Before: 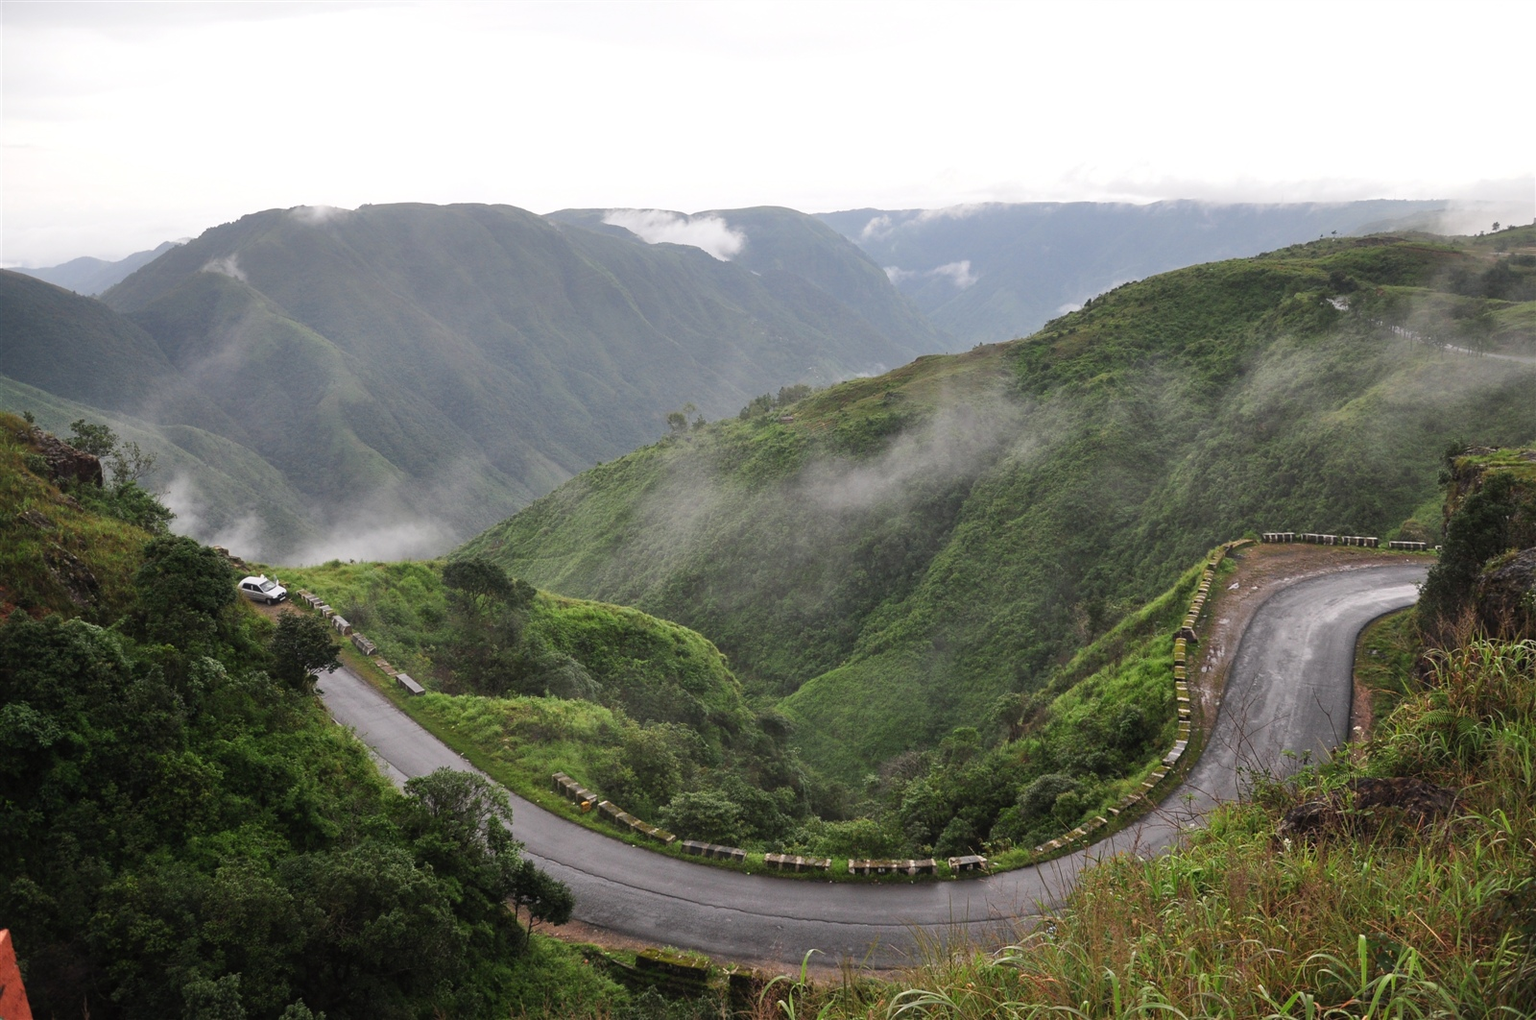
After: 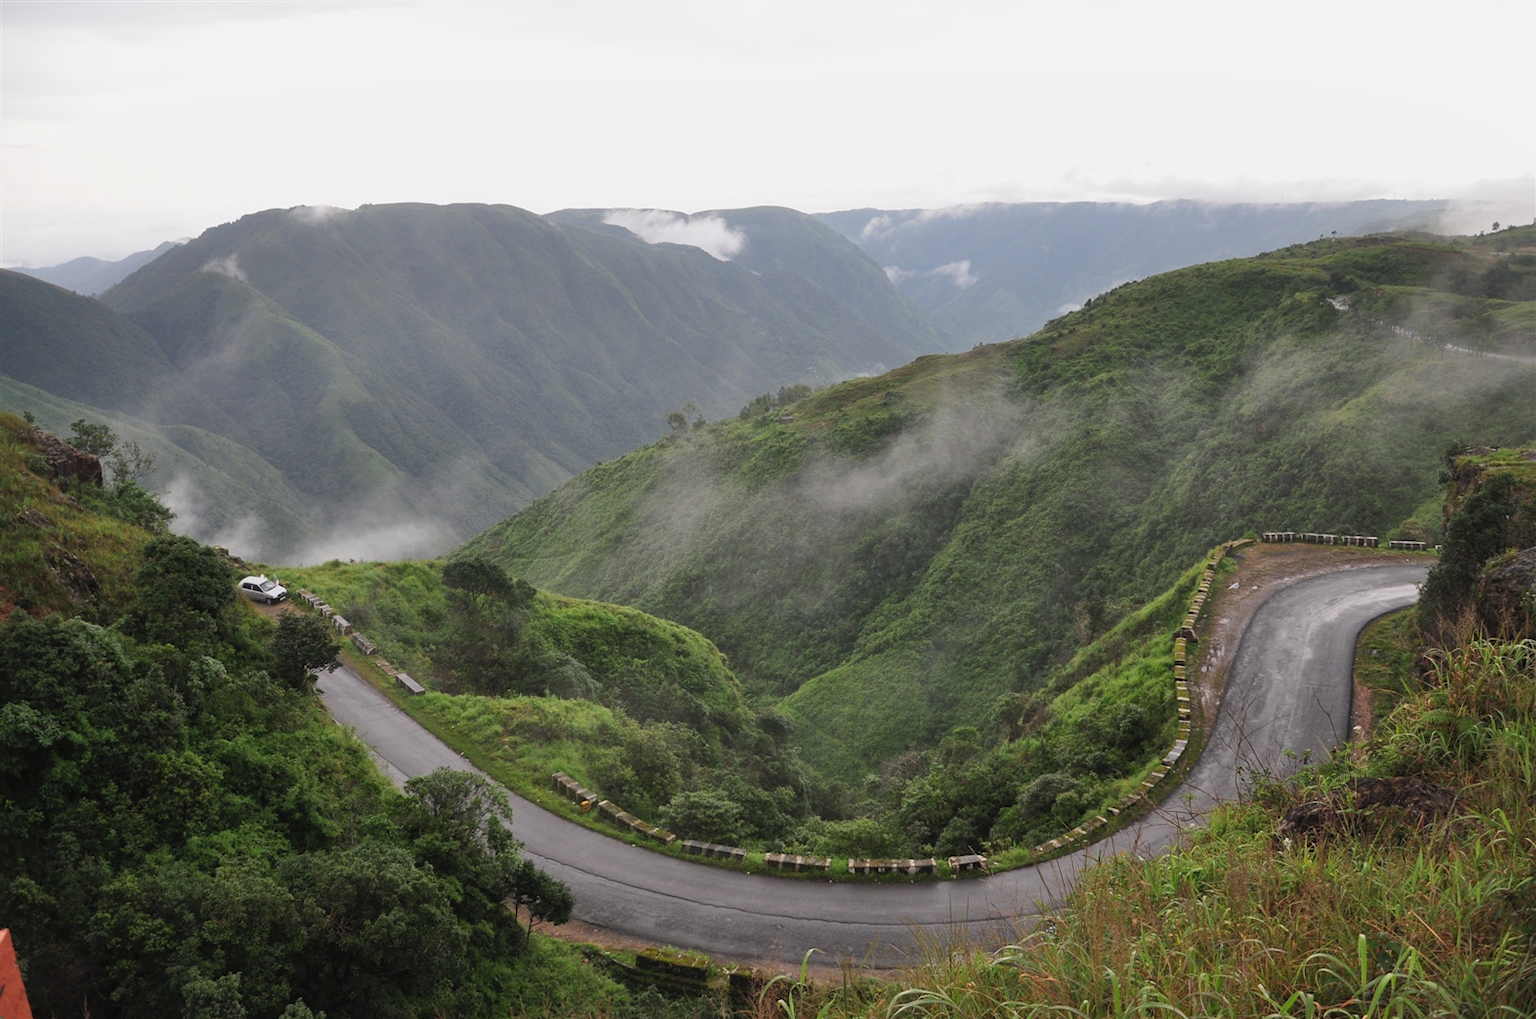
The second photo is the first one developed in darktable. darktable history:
shadows and highlights: shadows 43.14, highlights 7.04
exposure: exposure -0.18 EV, compensate highlight preservation false
tone equalizer: on, module defaults
